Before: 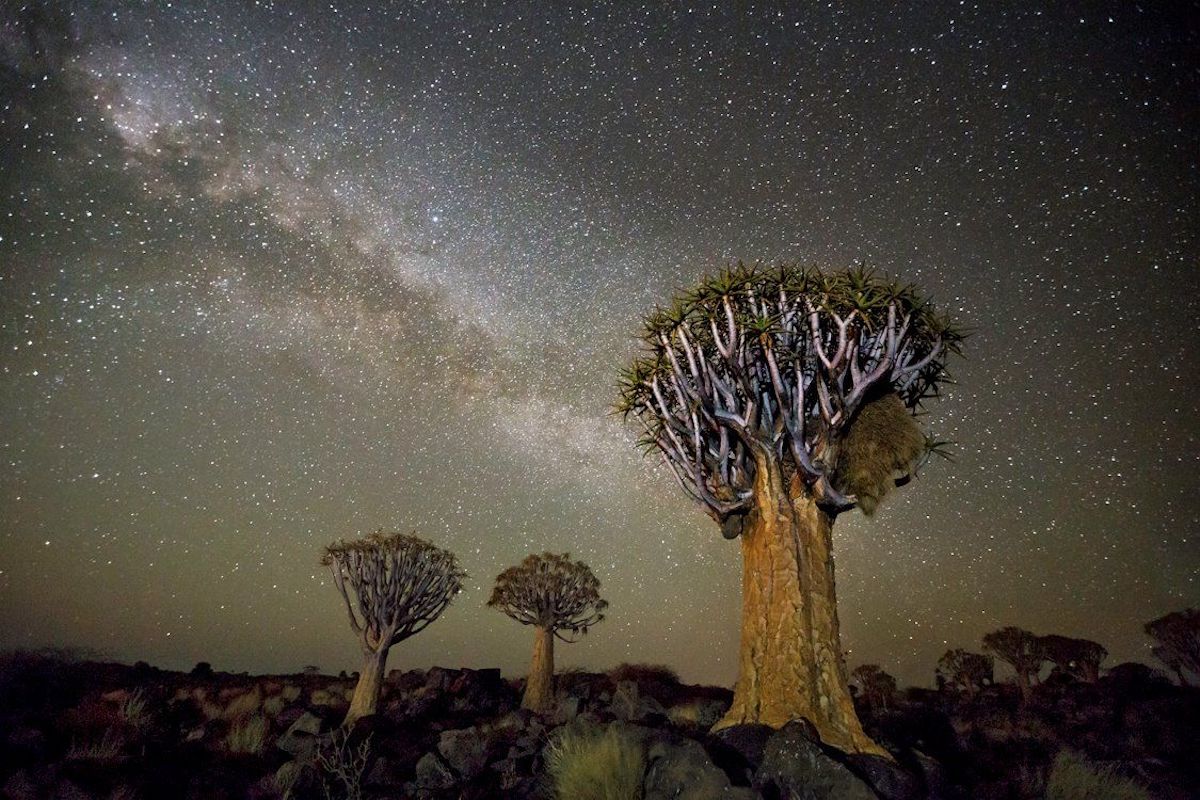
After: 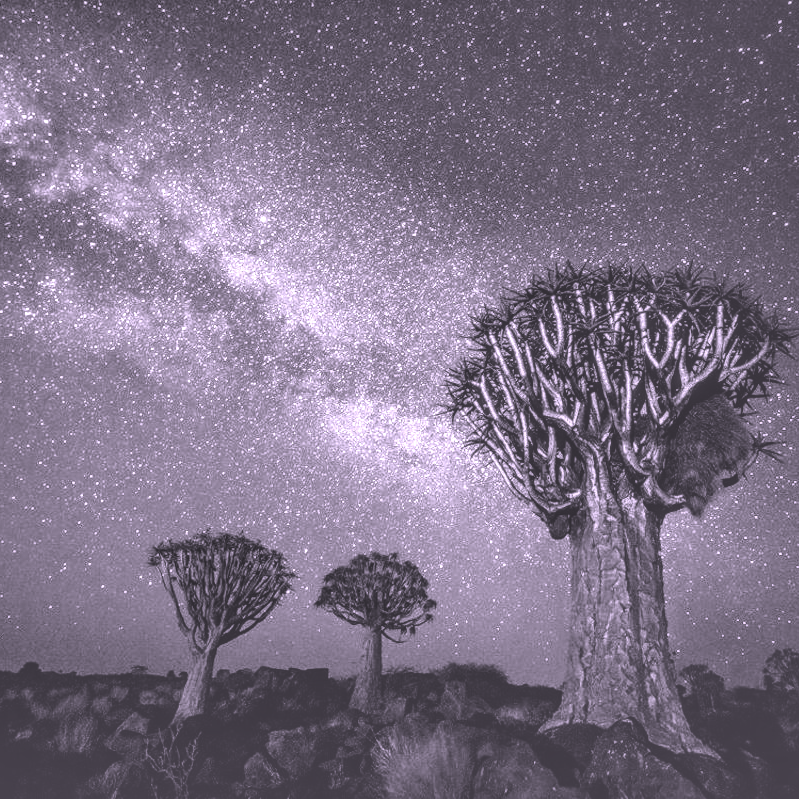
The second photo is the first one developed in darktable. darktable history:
crop and rotate: left 14.41%, right 18.961%
exposure: black level correction -0.085, compensate exposure bias true, compensate highlight preservation false
color calibration: output gray [0.246, 0.254, 0.501, 0], illuminant same as pipeline (D50), adaptation none (bypass), x 0.332, y 0.335, temperature 5004.27 K
color correction: highlights a* 16, highlights b* -20.49
local contrast: highlights 1%, shadows 0%, detail 298%, midtone range 0.296
